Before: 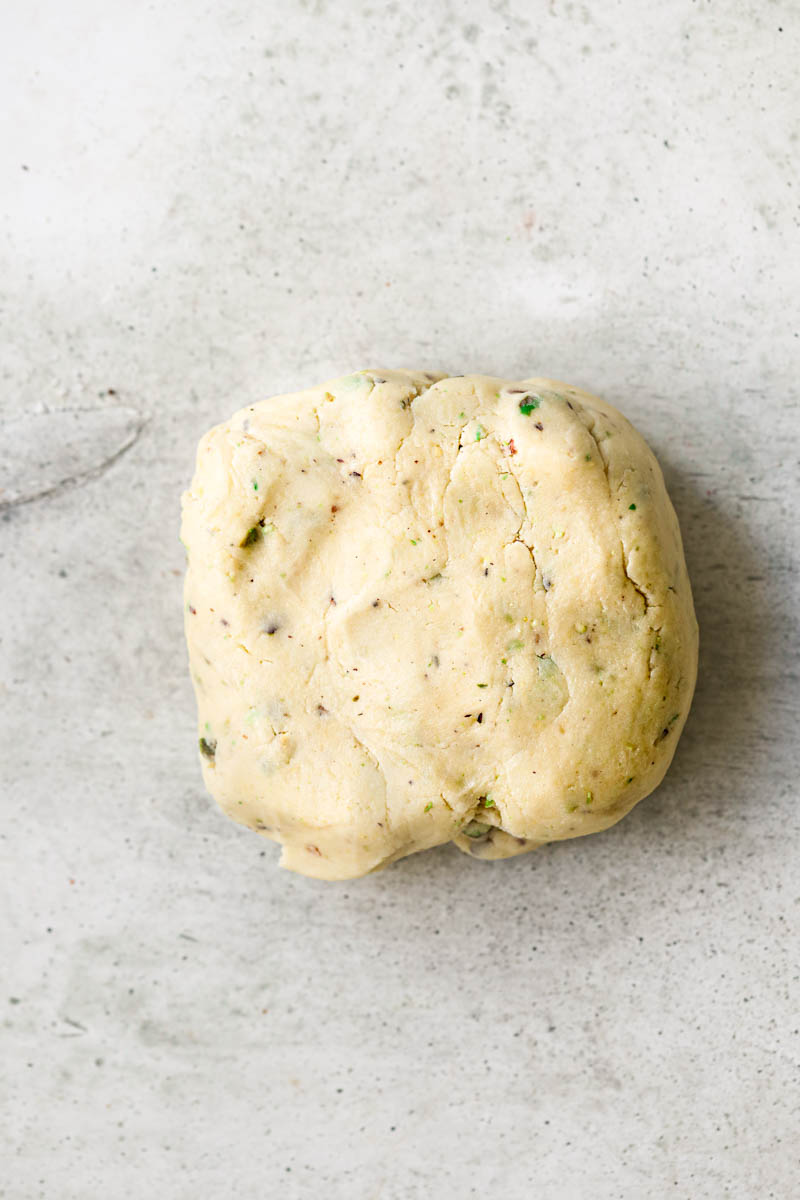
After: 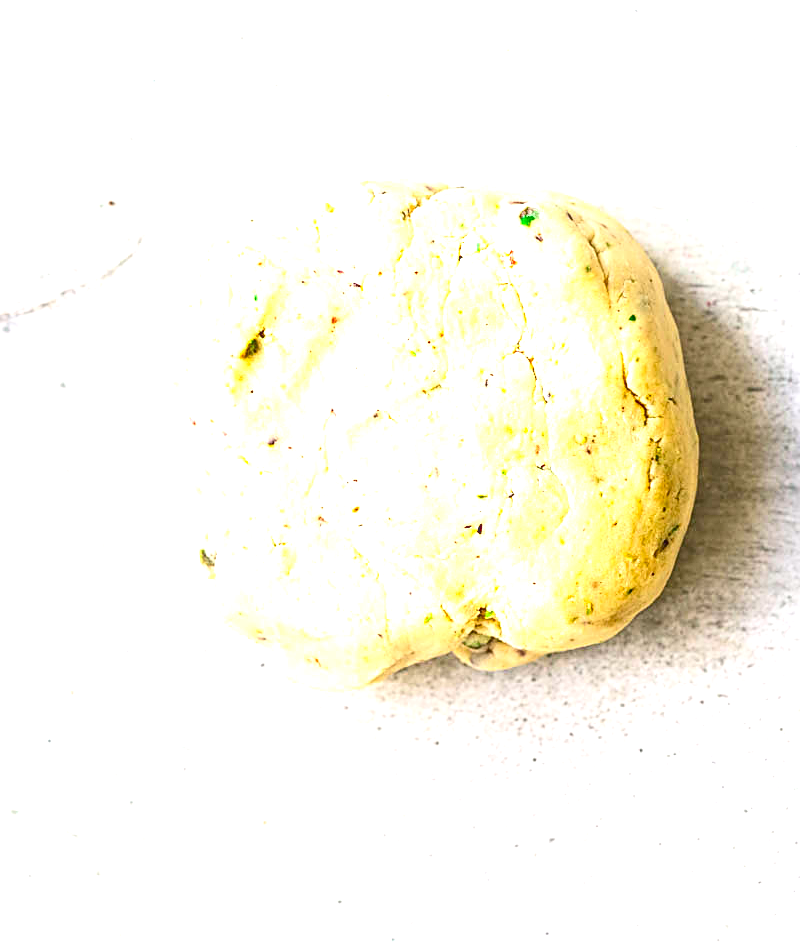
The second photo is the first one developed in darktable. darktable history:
exposure: black level correction 0, exposure 1.3 EV, compensate exposure bias true, compensate highlight preservation false
local contrast: detail 110%
sharpen: on, module defaults
white balance: red 1.009, blue 1.027
crop and rotate: top 15.774%, bottom 5.506%
contrast equalizer: y [[0.5, 0.488, 0.462, 0.461, 0.491, 0.5], [0.5 ×6], [0.5 ×6], [0 ×6], [0 ×6]]
contrast brightness saturation: contrast 0.21, brightness -0.11, saturation 0.21
